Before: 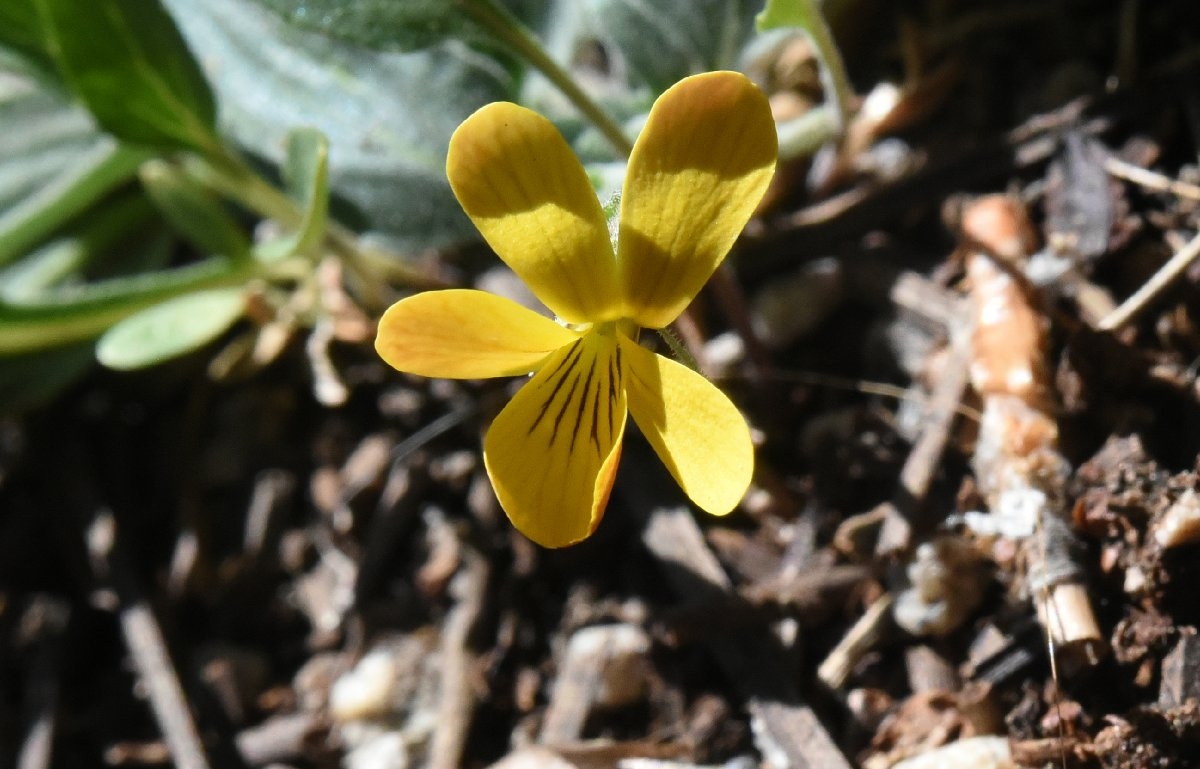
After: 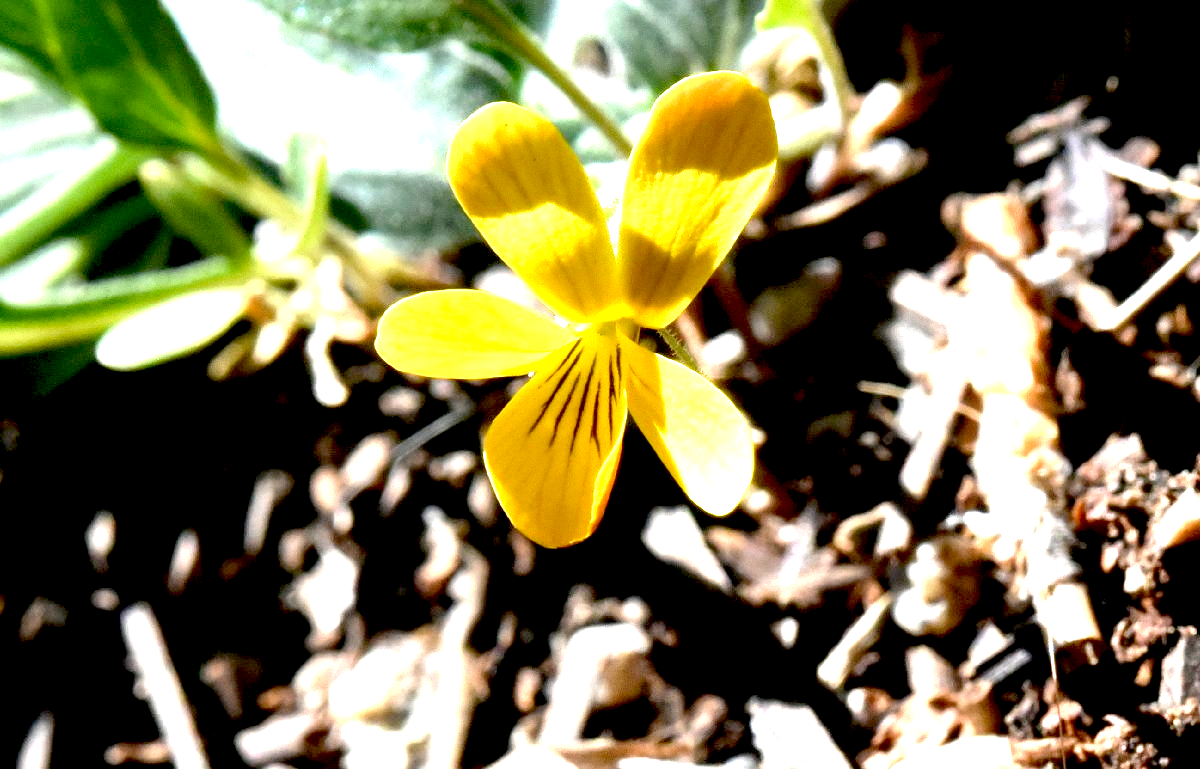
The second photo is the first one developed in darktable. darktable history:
exposure: black level correction 0.015, exposure 1.769 EV, compensate highlight preservation false
